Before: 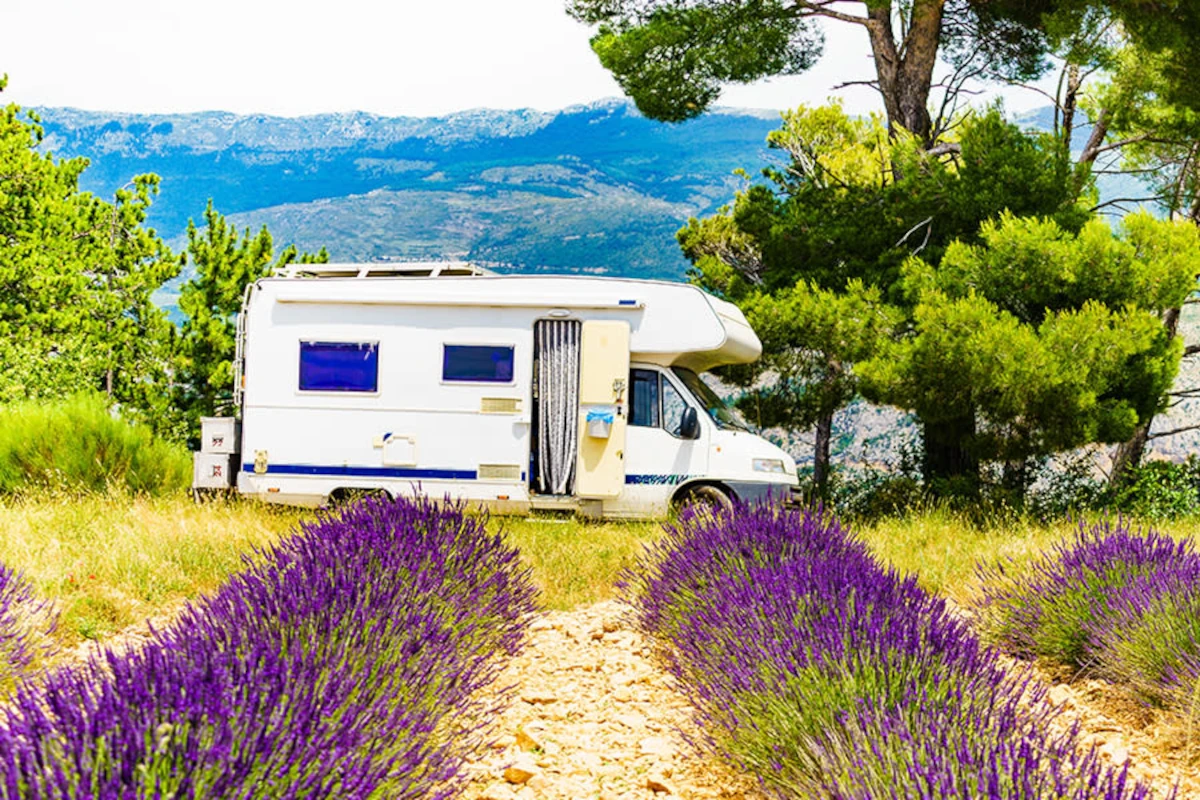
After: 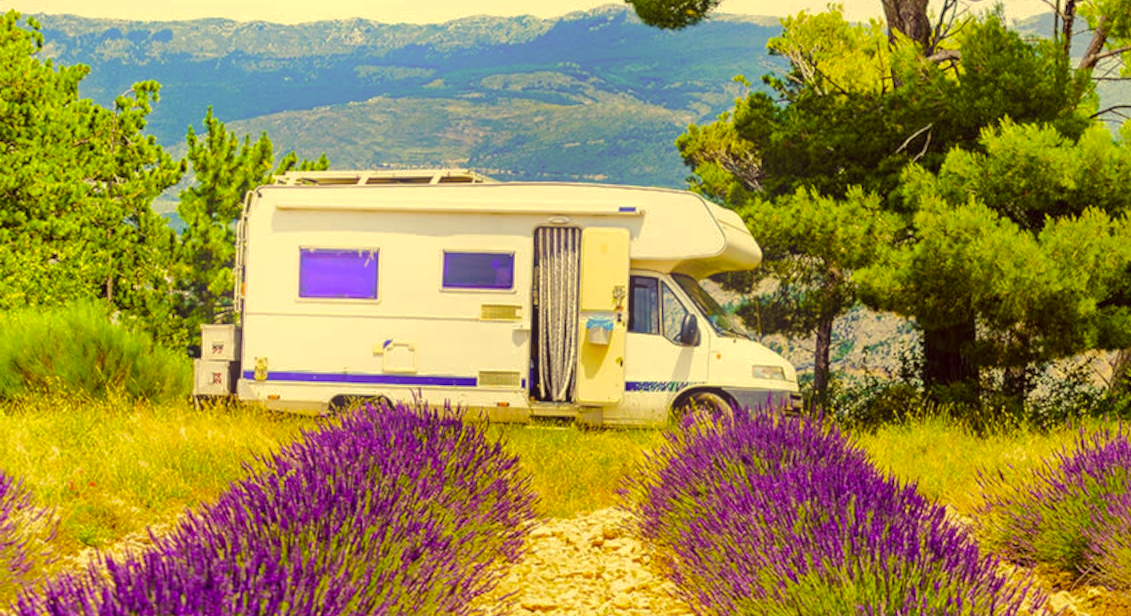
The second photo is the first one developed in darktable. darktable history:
shadows and highlights: shadows 40, highlights -60
bloom: size 15%, threshold 97%, strength 7%
crop and rotate: angle 0.03°, top 11.643%, right 5.651%, bottom 11.189%
color correction: highlights a* -0.482, highlights b* 40, shadows a* 9.8, shadows b* -0.161
